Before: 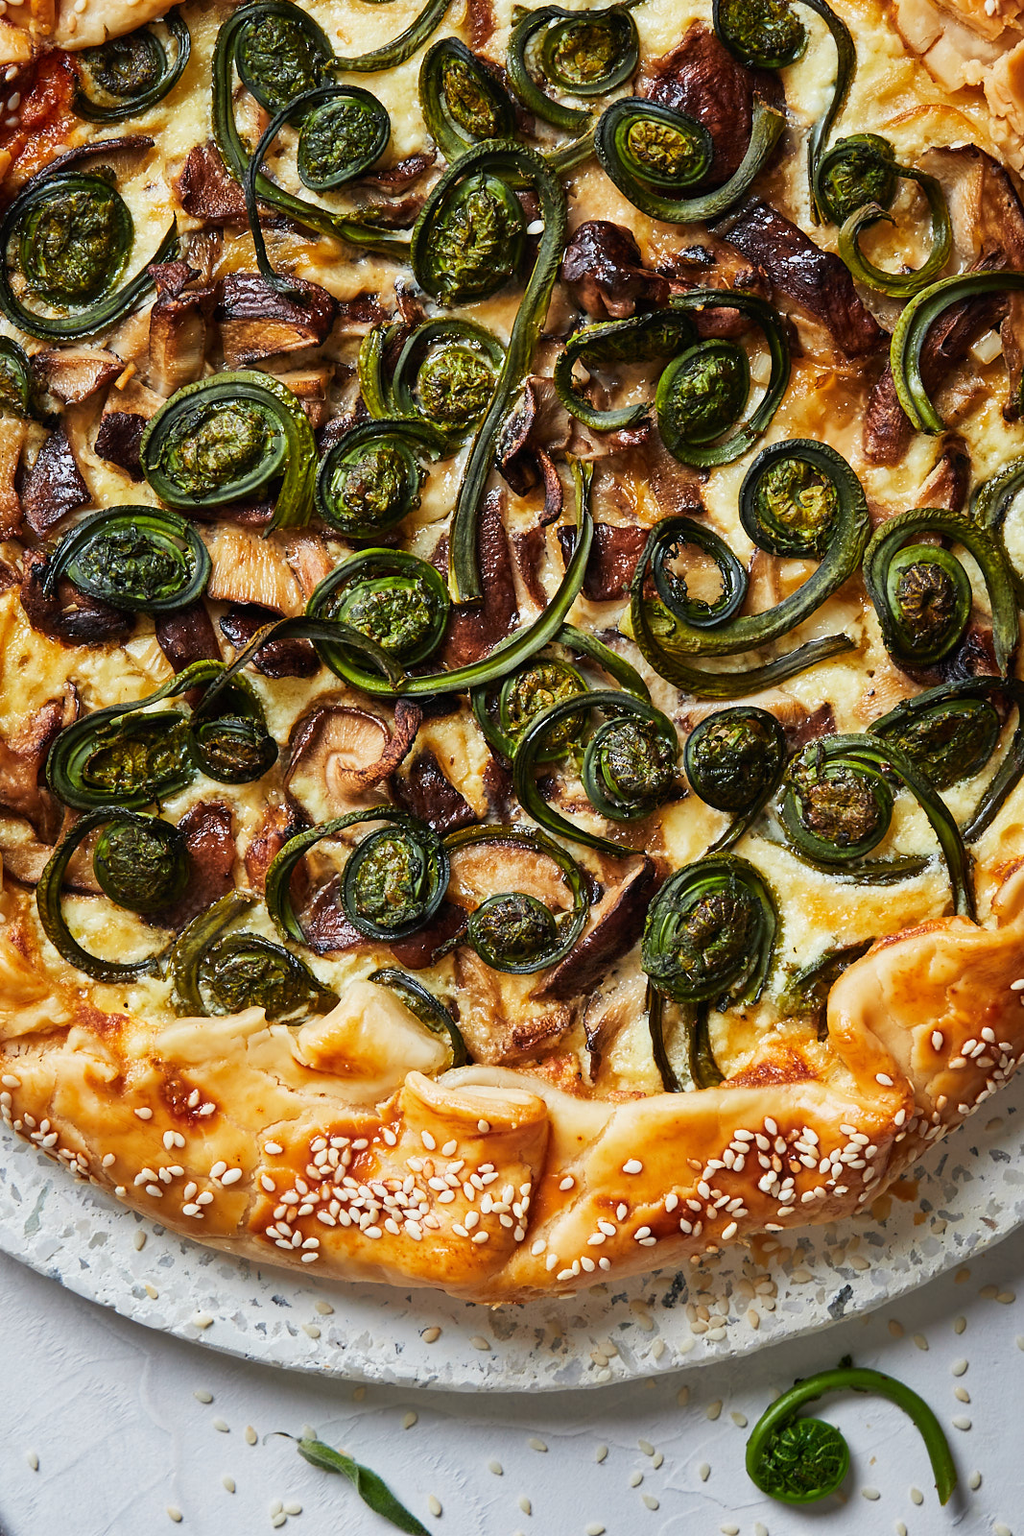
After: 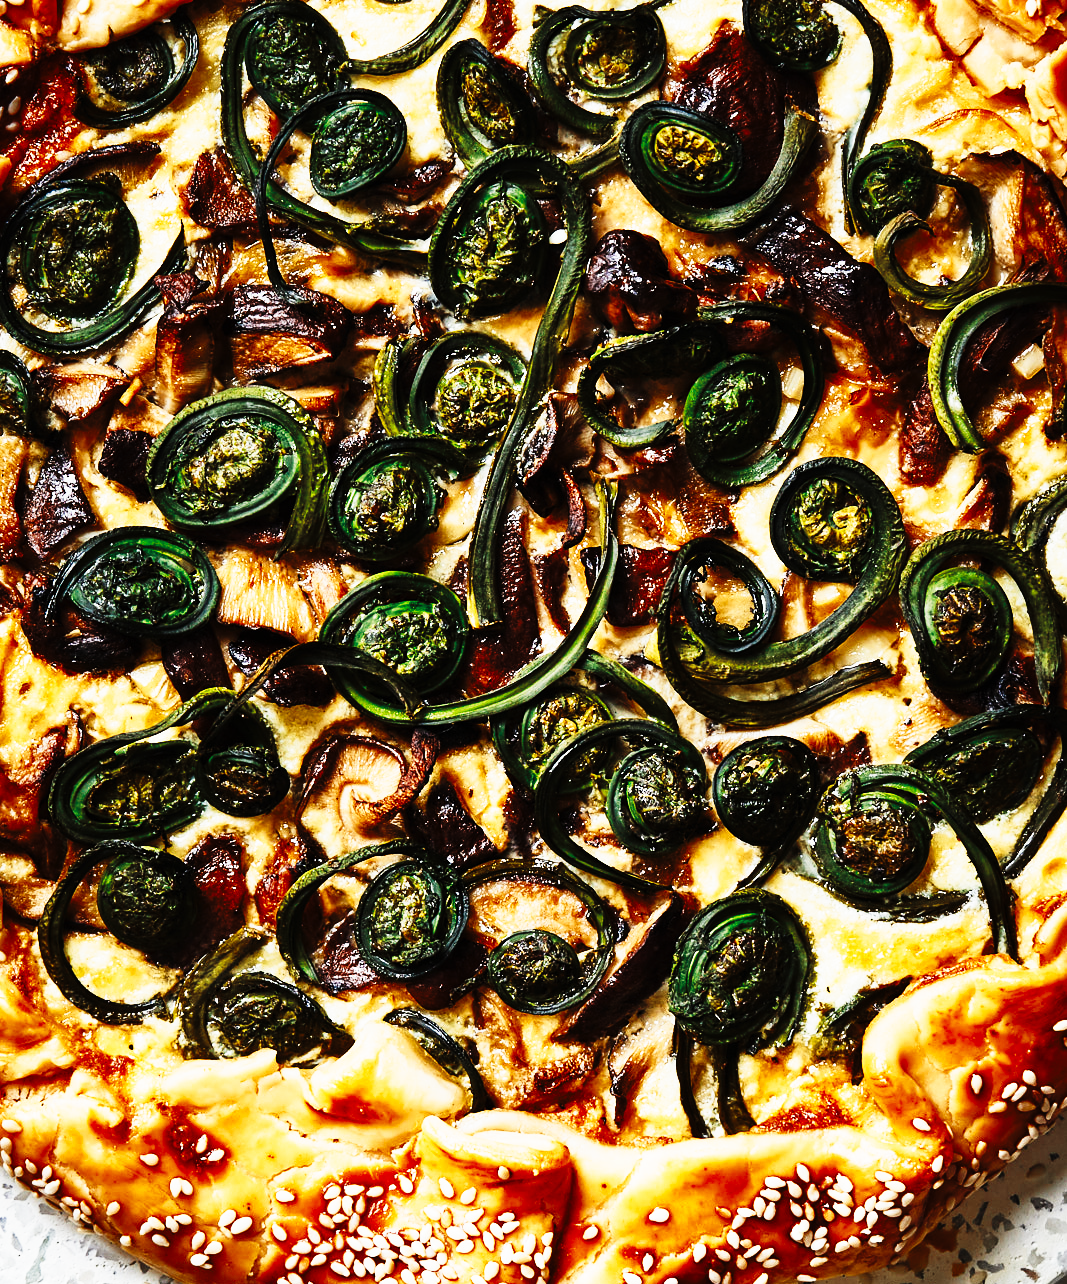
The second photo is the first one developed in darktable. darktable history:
tone curve: curves: ch0 [(0, 0) (0.003, 0.002) (0.011, 0.005) (0.025, 0.011) (0.044, 0.017) (0.069, 0.021) (0.1, 0.027) (0.136, 0.035) (0.177, 0.05) (0.224, 0.076) (0.277, 0.126) (0.335, 0.212) (0.399, 0.333) (0.468, 0.473) (0.543, 0.627) (0.623, 0.784) (0.709, 0.9) (0.801, 0.963) (0.898, 0.988) (1, 1)], preserve colors none
color zones: curves: ch0 [(0, 0.5) (0.125, 0.4) (0.25, 0.5) (0.375, 0.4) (0.5, 0.4) (0.625, 0.35) (0.75, 0.35) (0.875, 0.5)]; ch1 [(0, 0.35) (0.125, 0.45) (0.25, 0.35) (0.375, 0.35) (0.5, 0.35) (0.625, 0.35) (0.75, 0.45) (0.875, 0.35)]; ch2 [(0, 0.6) (0.125, 0.5) (0.25, 0.5) (0.375, 0.6) (0.5, 0.6) (0.625, 0.5) (0.75, 0.5) (0.875, 0.5)]
crop: bottom 19.722%
